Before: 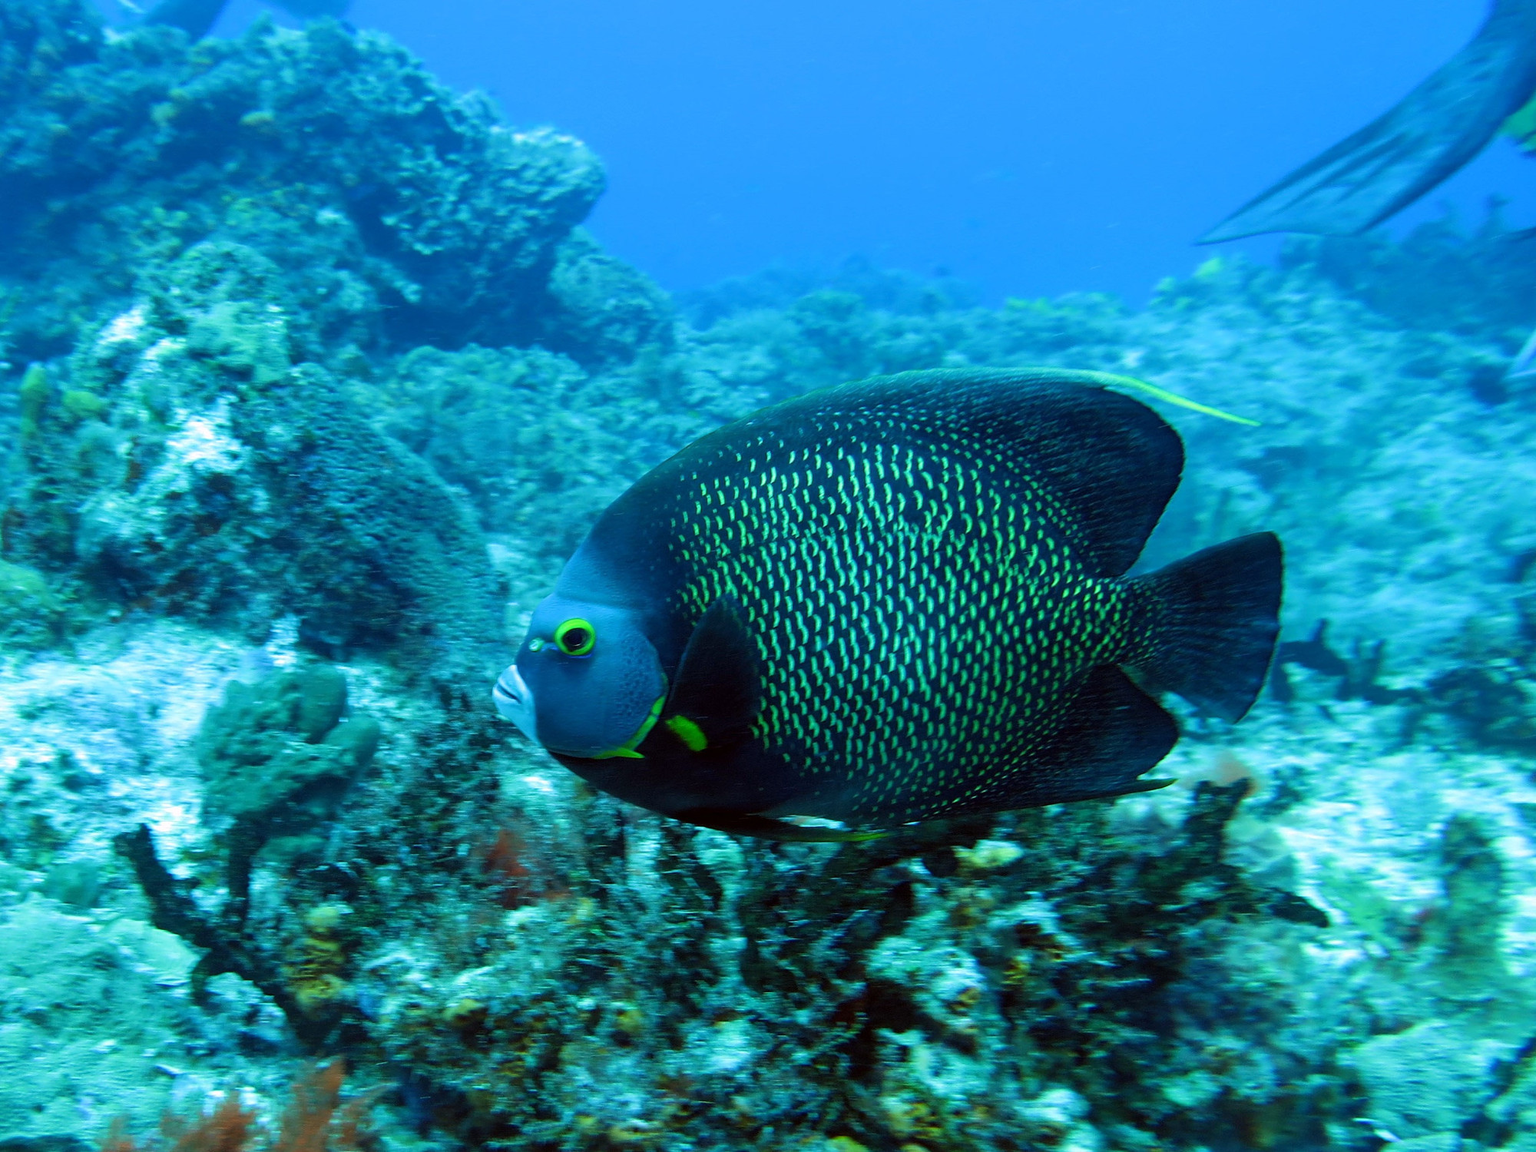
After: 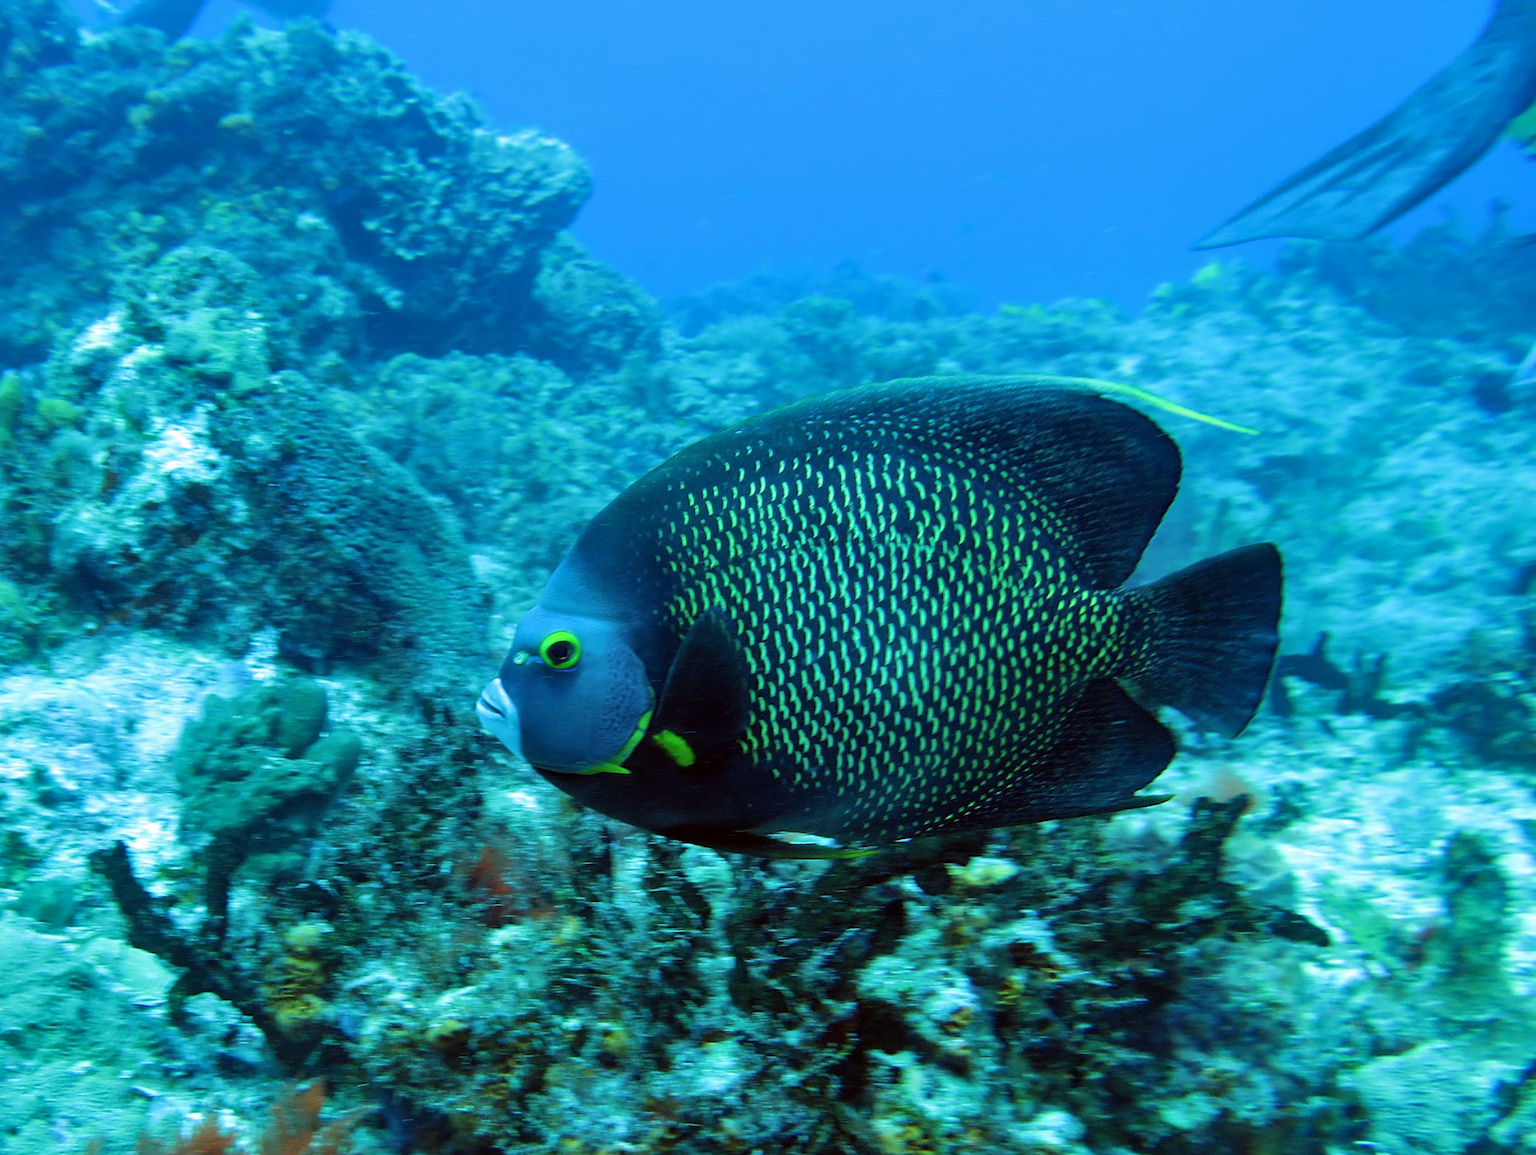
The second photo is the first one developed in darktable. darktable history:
tone equalizer: edges refinement/feathering 500, mask exposure compensation -1.57 EV, preserve details no
crop: left 1.72%, right 0.271%, bottom 1.661%
shadows and highlights: shadows 36.86, highlights -27.68, soften with gaussian
